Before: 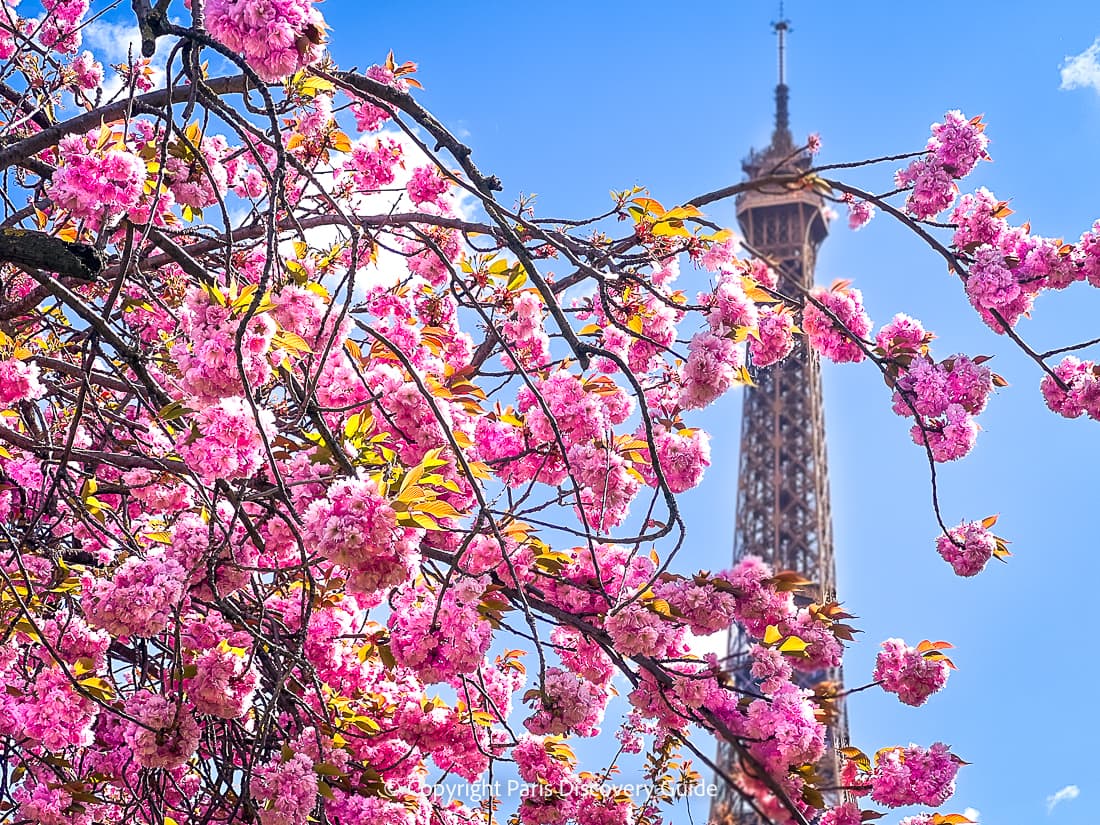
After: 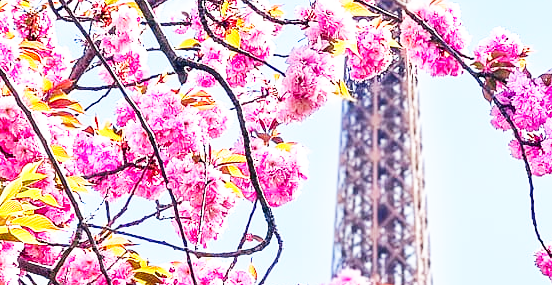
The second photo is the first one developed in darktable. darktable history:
crop: left 36.607%, top 34.735%, right 13.146%, bottom 30.611%
base curve: curves: ch0 [(0, 0) (0.007, 0.004) (0.027, 0.03) (0.046, 0.07) (0.207, 0.54) (0.442, 0.872) (0.673, 0.972) (1, 1)], preserve colors none
